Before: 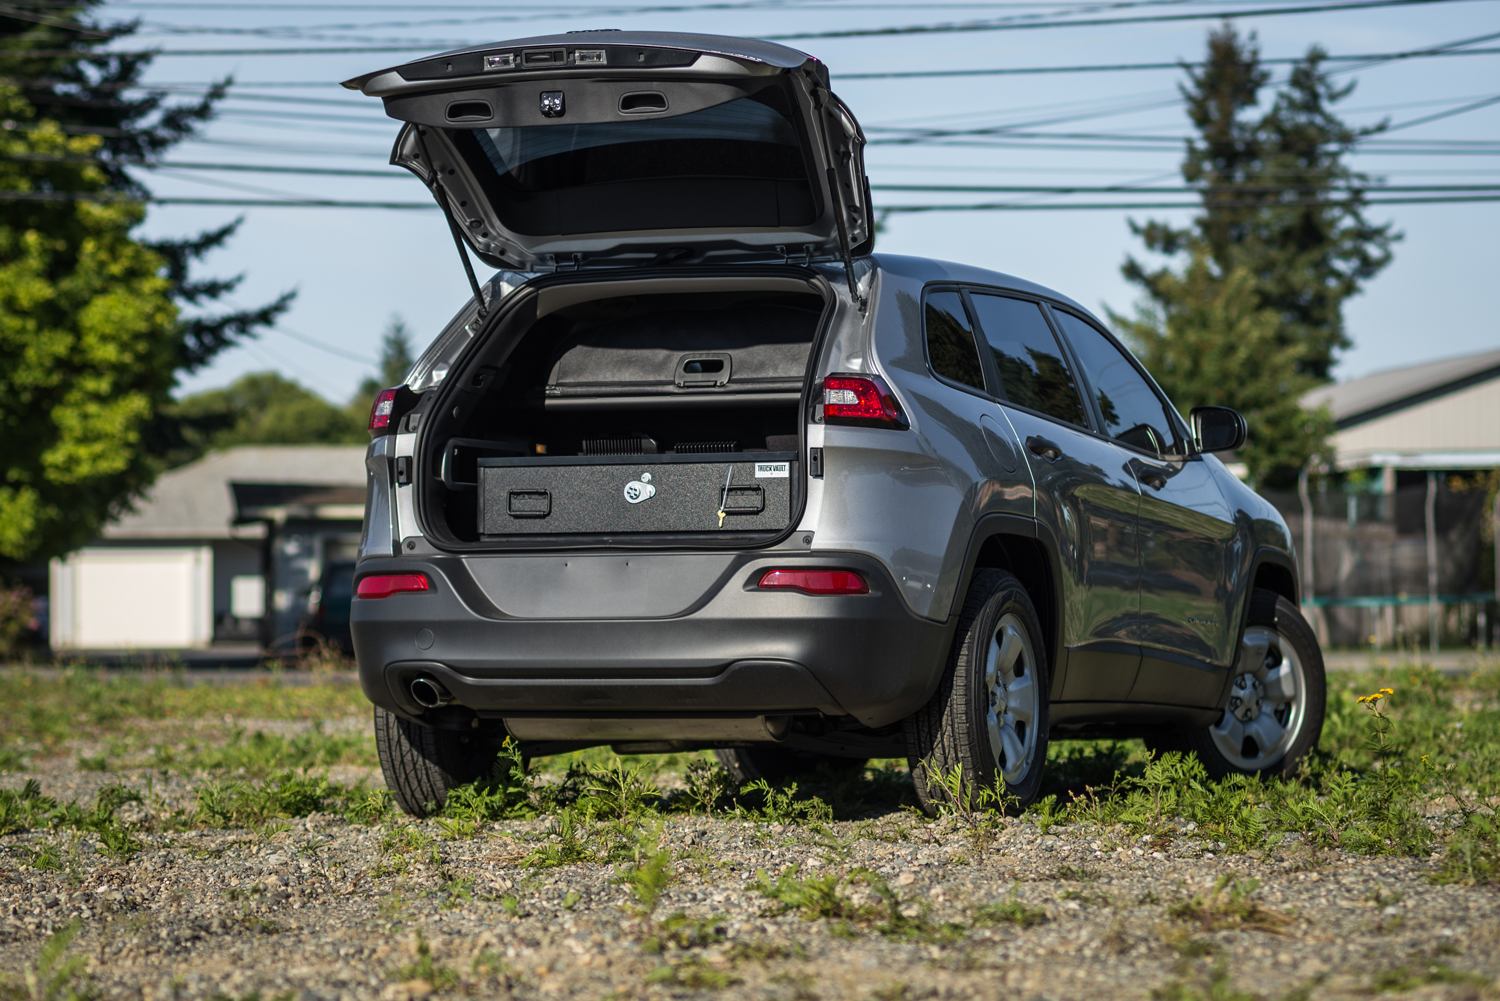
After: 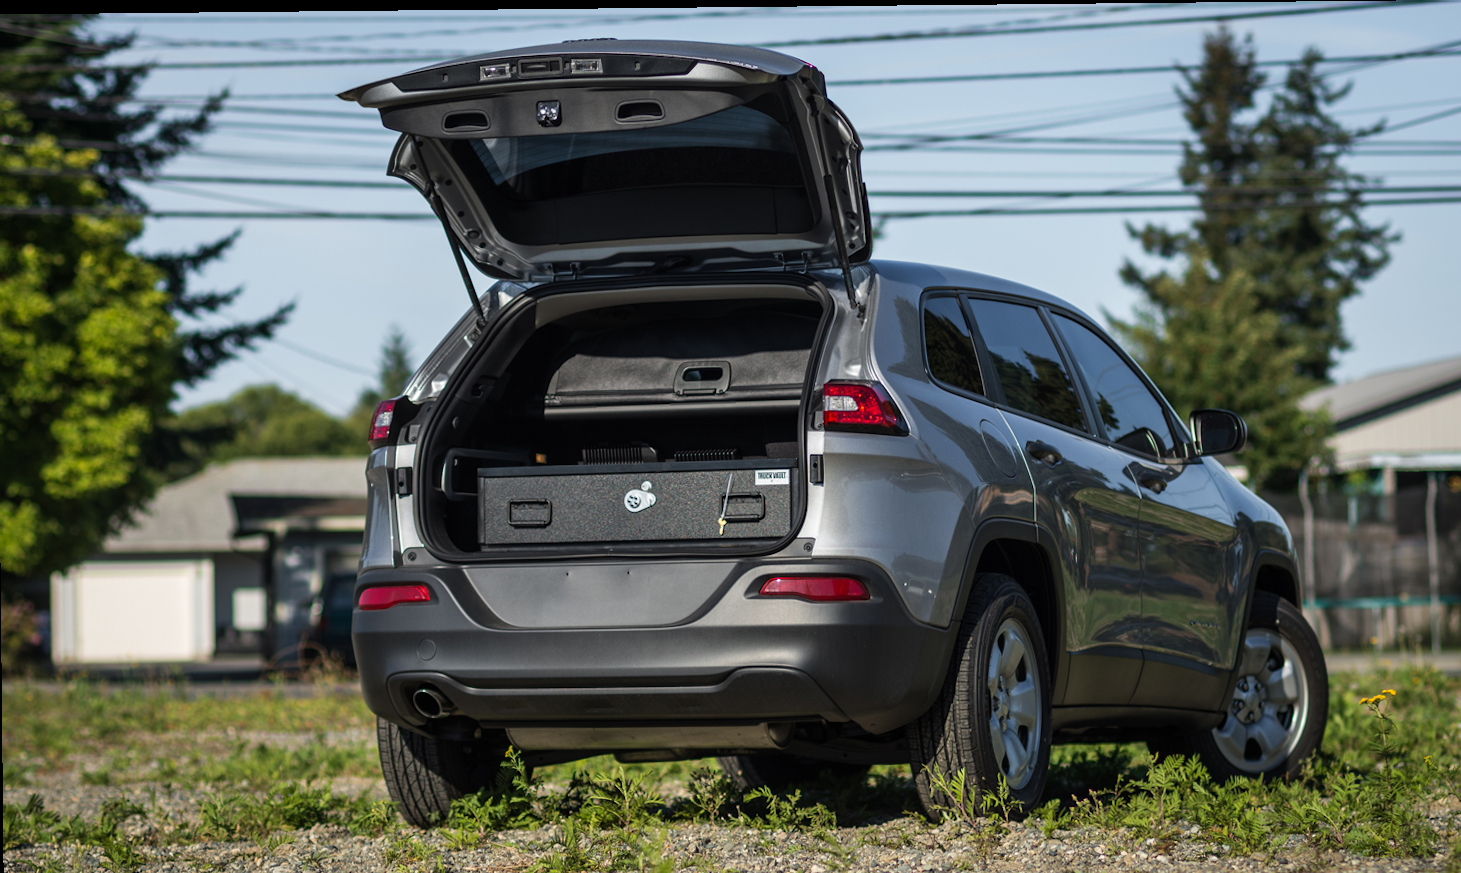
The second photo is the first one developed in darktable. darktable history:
crop and rotate: angle 0.574°, left 0.298%, right 2.879%, bottom 14.07%
